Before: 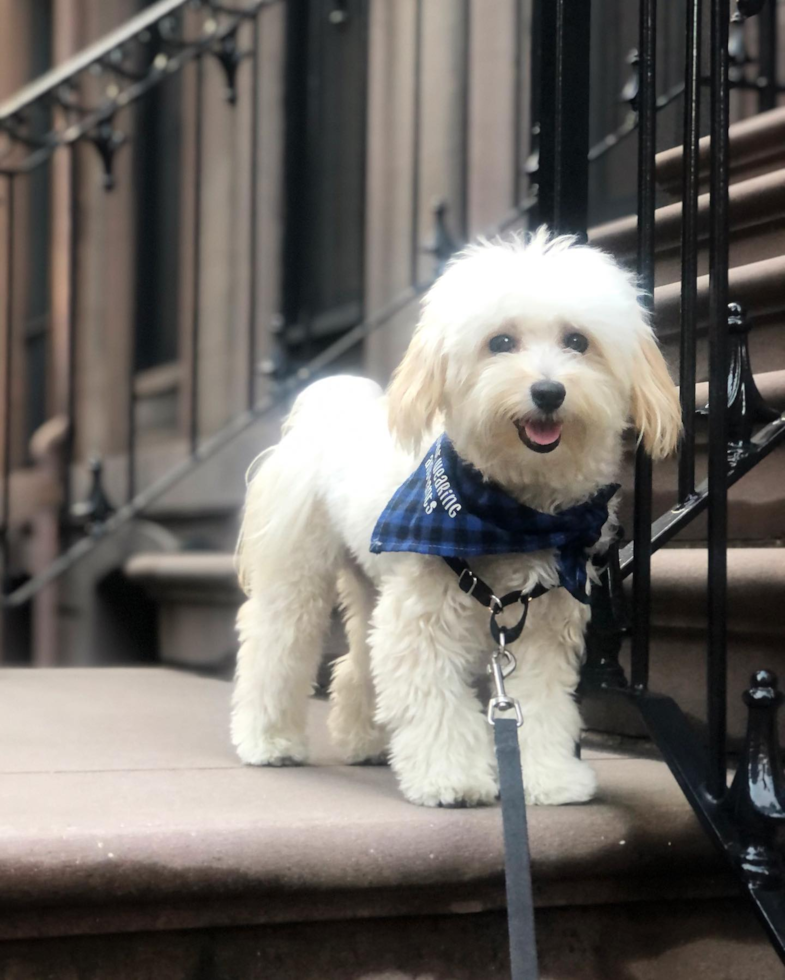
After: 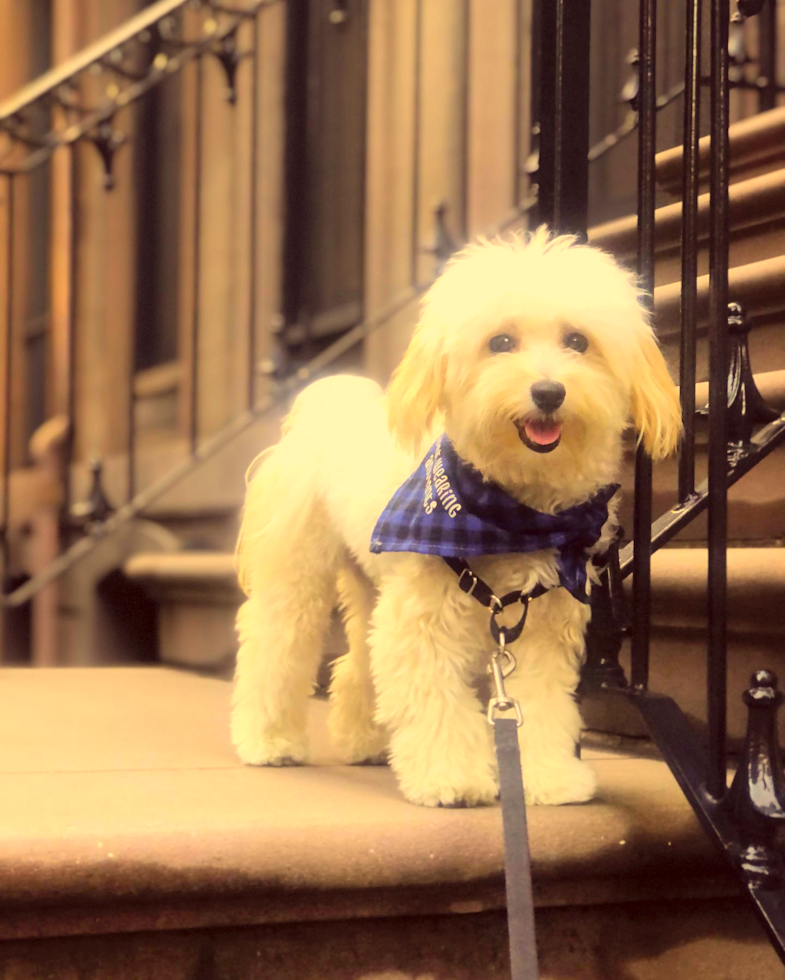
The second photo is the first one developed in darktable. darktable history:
contrast brightness saturation: contrast 0.069, brightness 0.178, saturation 0.405
color correction: highlights a* 9.58, highlights b* 39.08, shadows a* 14.09, shadows b* 3.07
